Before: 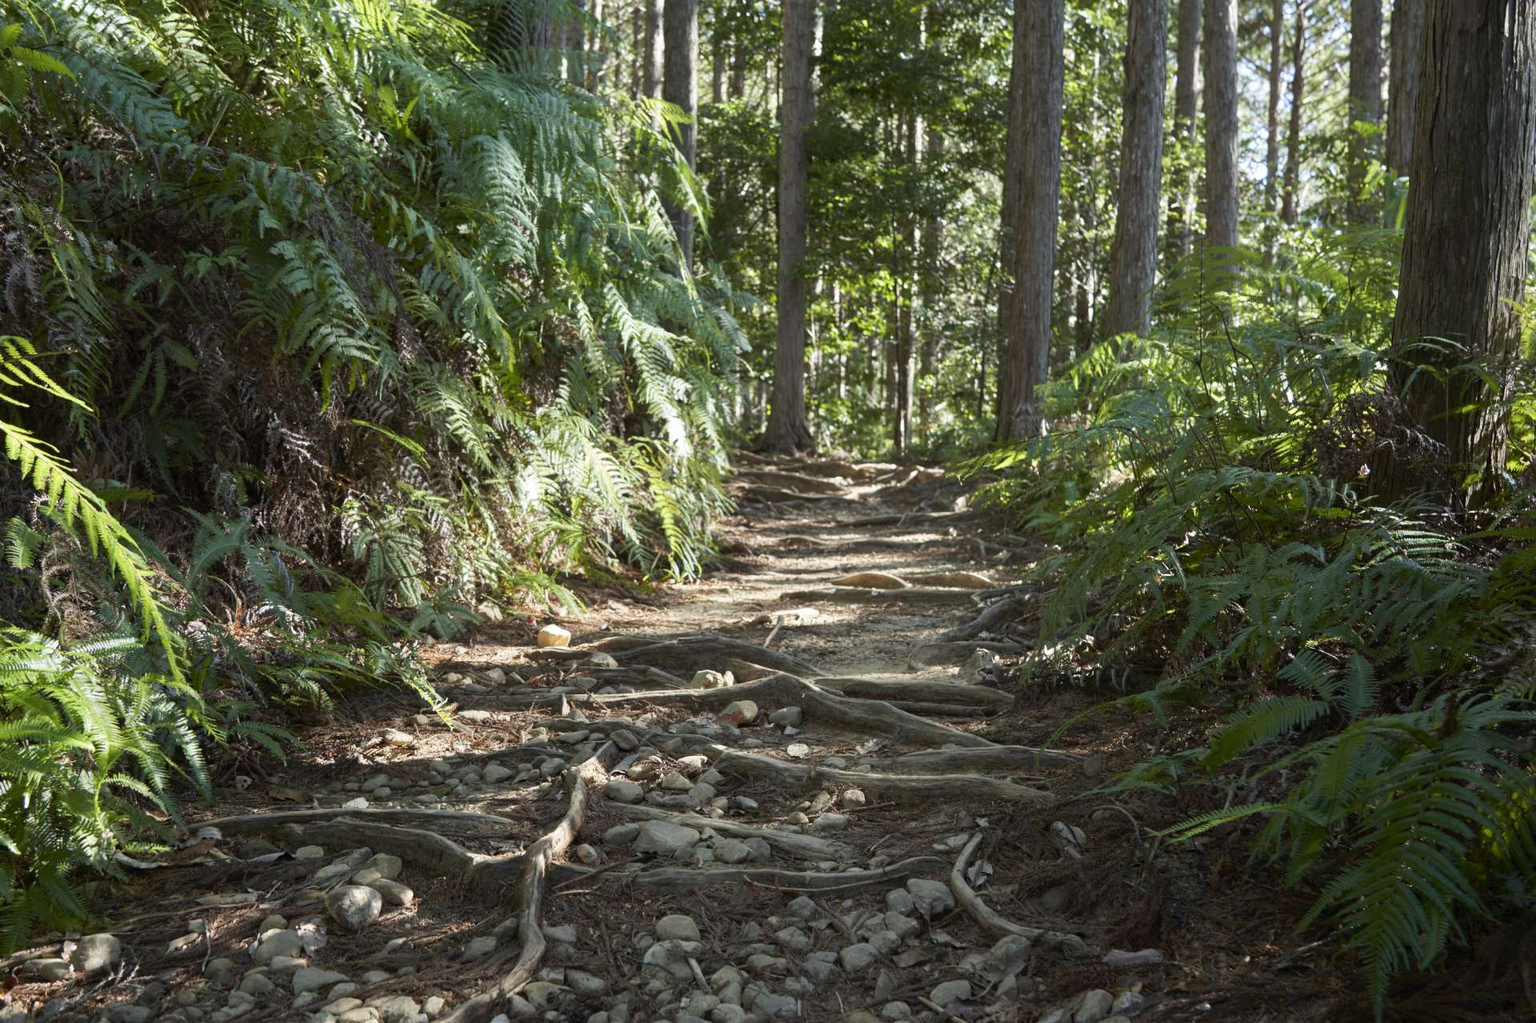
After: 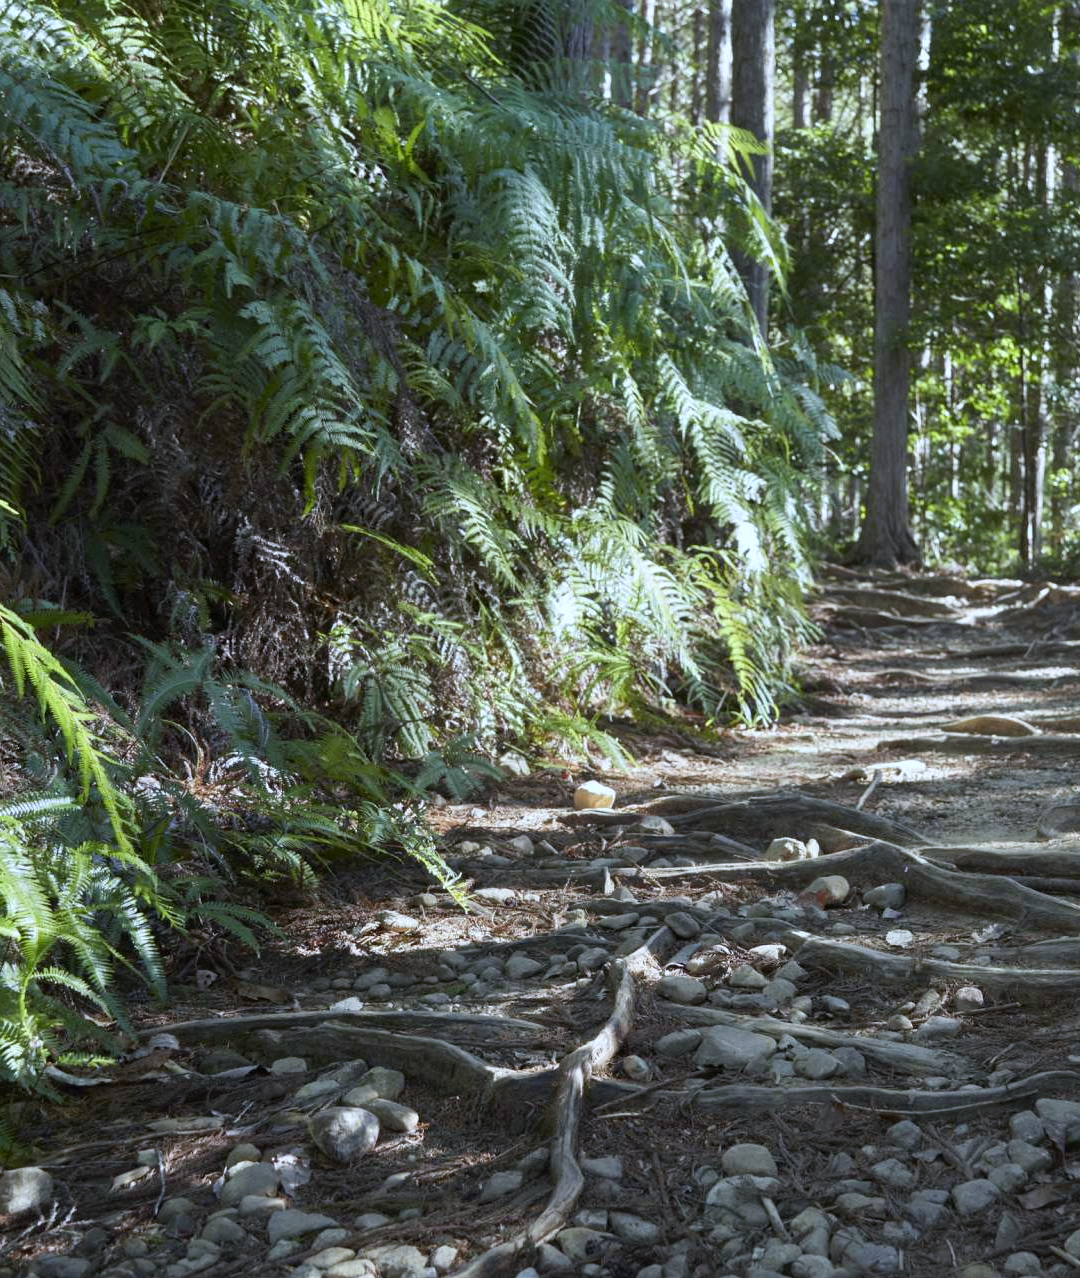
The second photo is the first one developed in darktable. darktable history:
crop: left 5.114%, right 38.589%
white balance: red 0.926, green 1.003, blue 1.133
